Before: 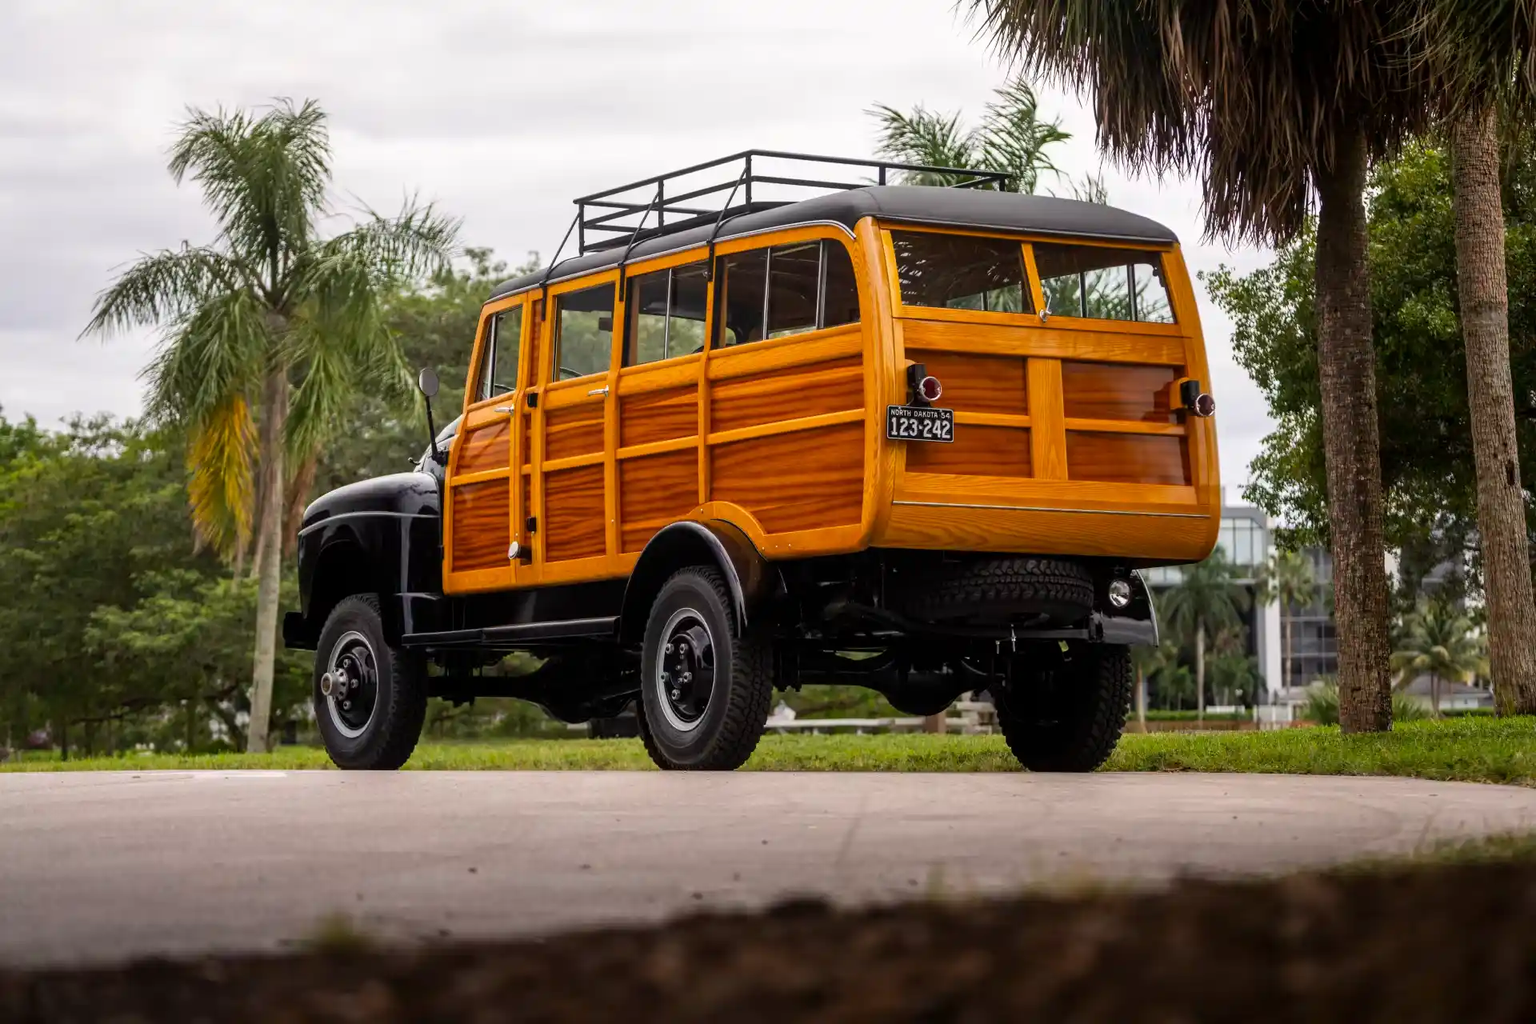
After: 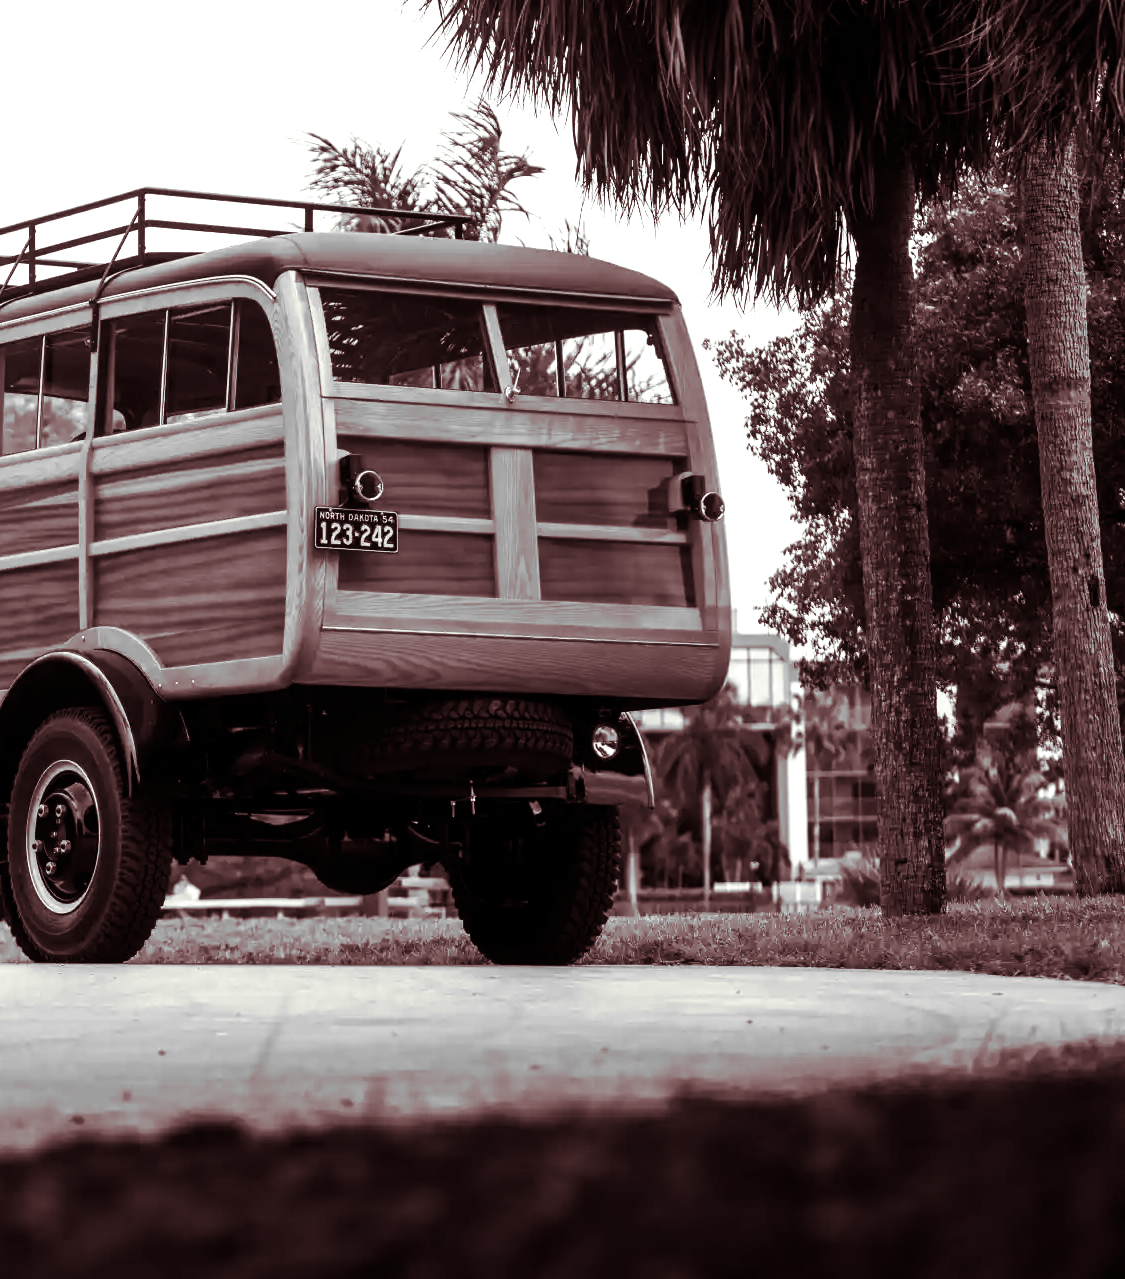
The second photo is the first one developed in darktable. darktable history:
monochrome: on, module defaults
crop: left 41.402%
exposure: compensate highlight preservation false
tone equalizer: -8 EV -0.75 EV, -7 EV -0.7 EV, -6 EV -0.6 EV, -5 EV -0.4 EV, -3 EV 0.4 EV, -2 EV 0.6 EV, -1 EV 0.7 EV, +0 EV 0.75 EV, edges refinement/feathering 500, mask exposure compensation -1.57 EV, preserve details no
split-toning: on, module defaults
white balance: red 0.967, blue 1.119, emerald 0.756
